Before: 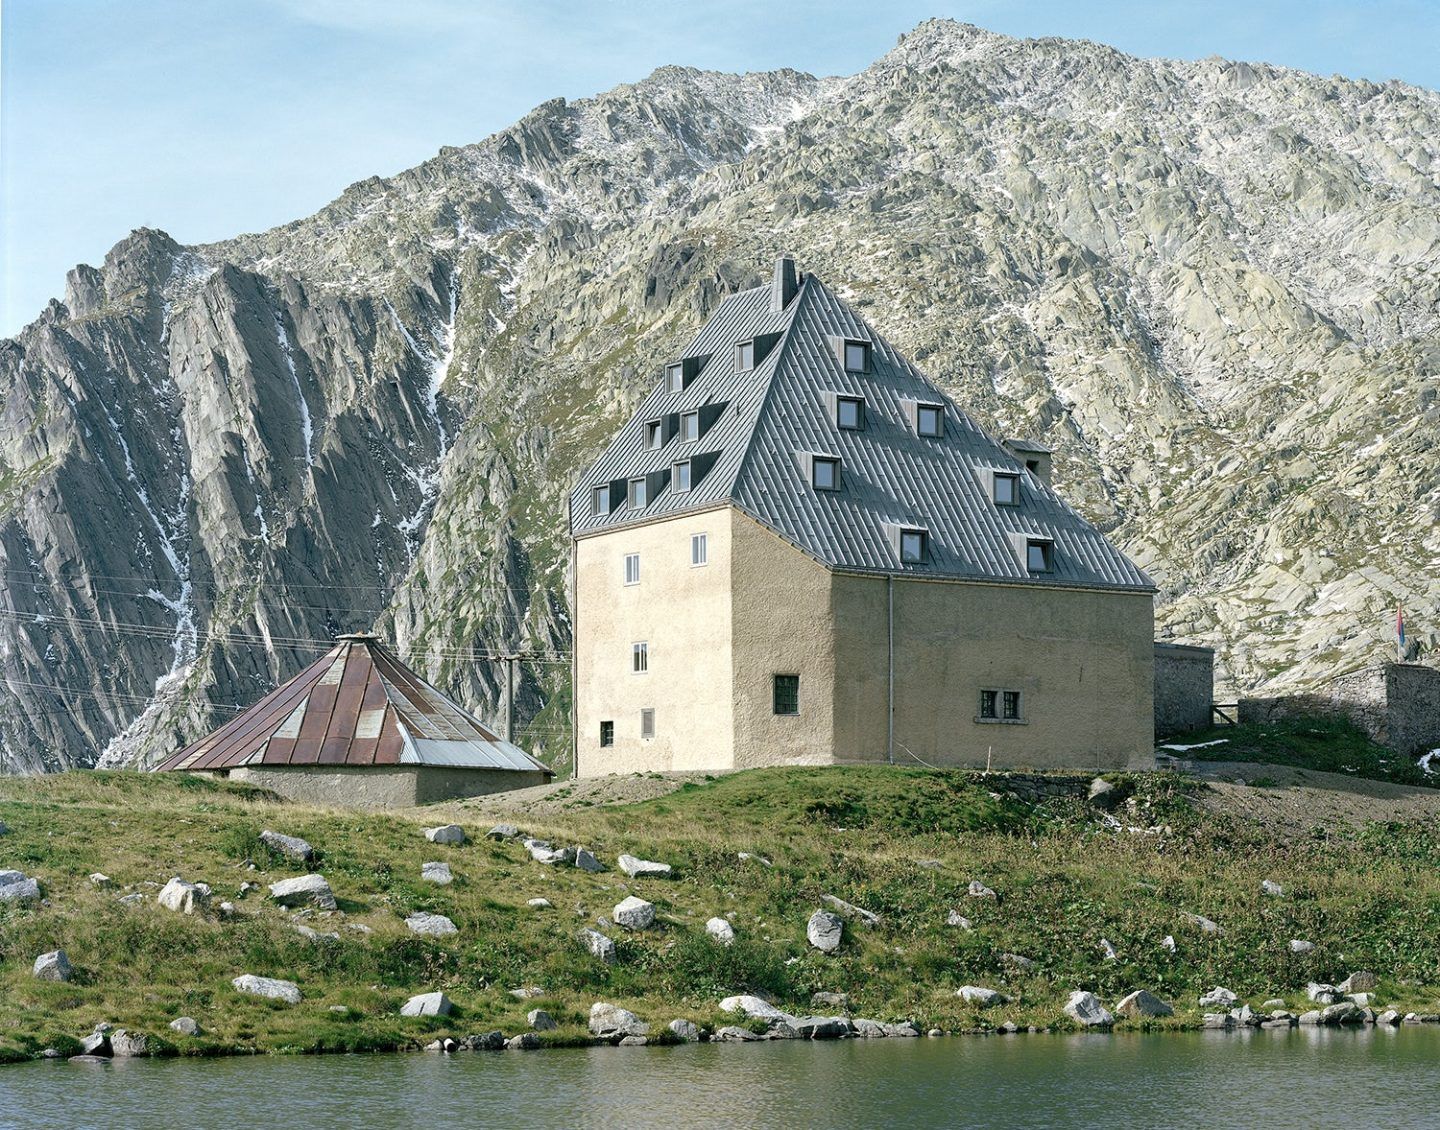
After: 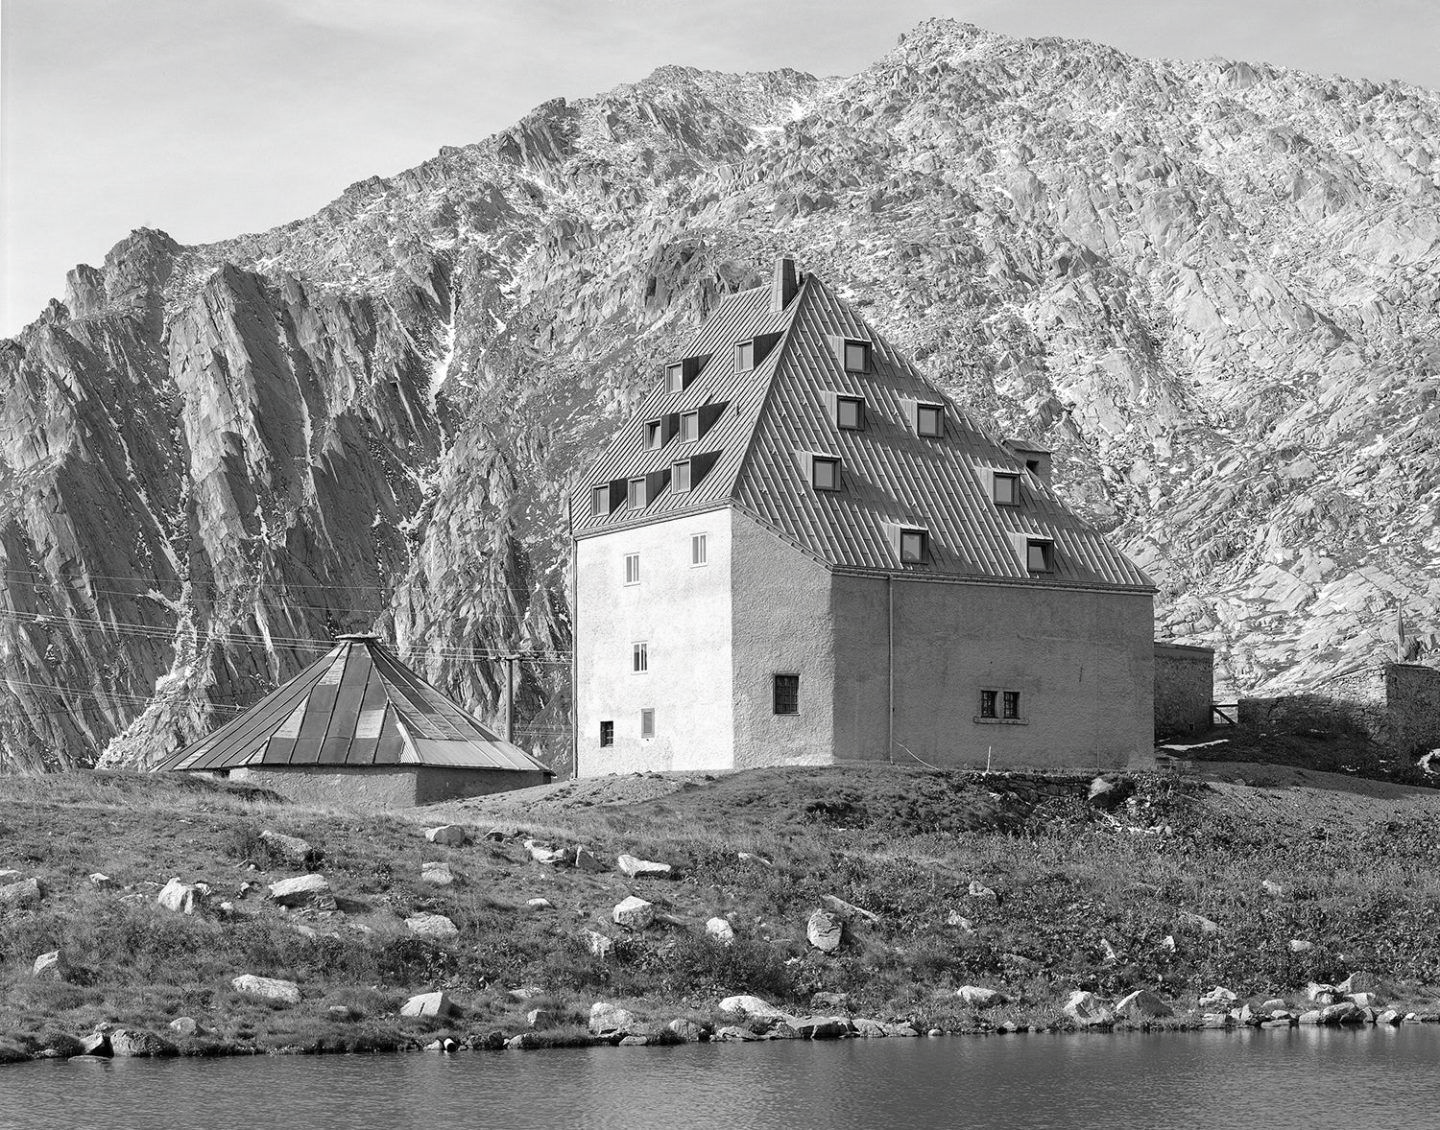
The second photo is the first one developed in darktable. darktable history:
contrast brightness saturation: saturation -0.99
